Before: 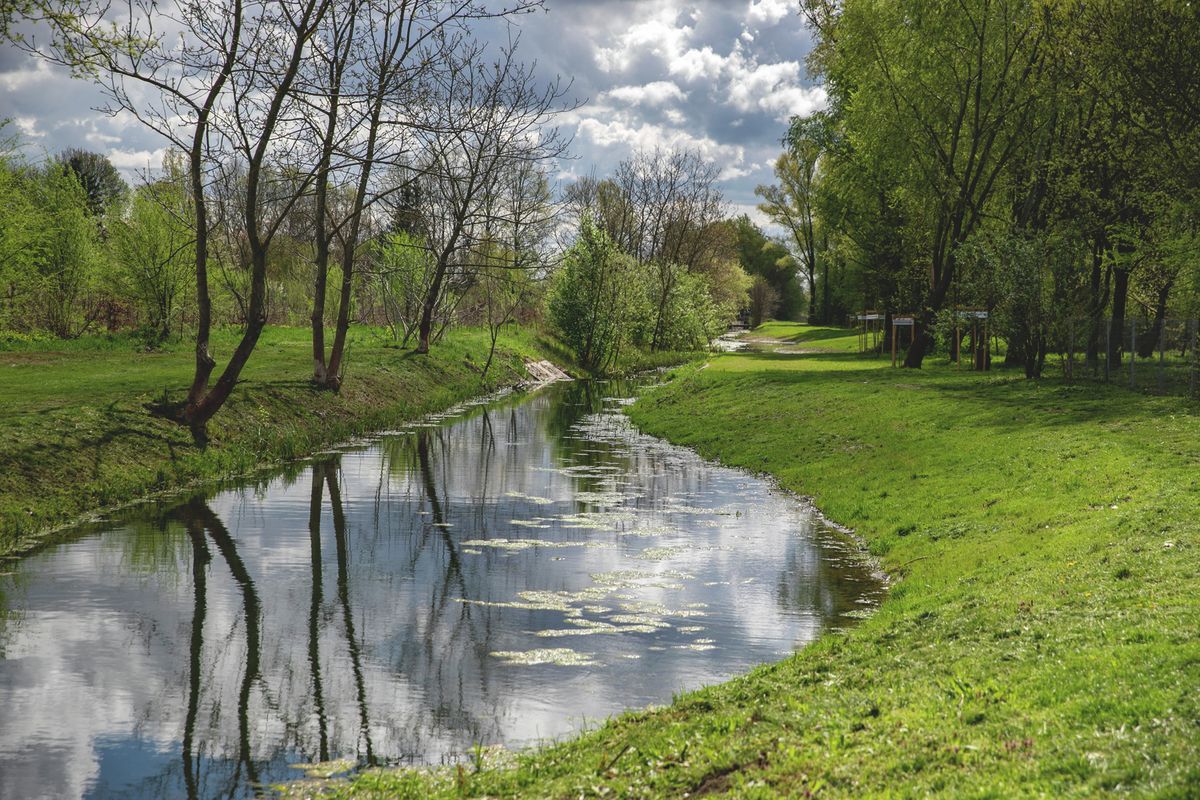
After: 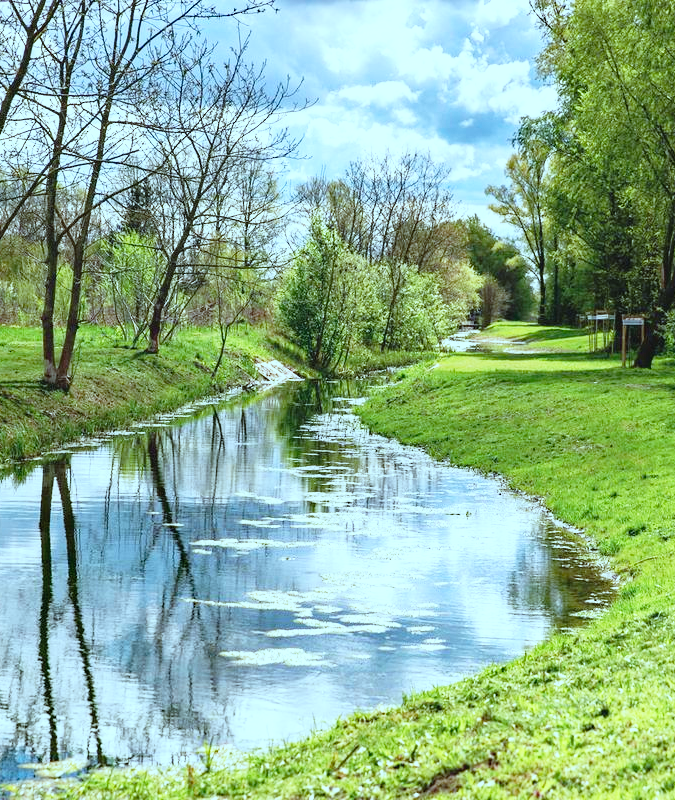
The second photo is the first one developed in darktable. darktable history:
color correction: highlights a* -11.71, highlights b* -15.58
crop and rotate: left 22.516%, right 21.234%
haze removal: compatibility mode true, adaptive false
base curve: curves: ch0 [(0, 0) (0.012, 0.01) (0.073, 0.168) (0.31, 0.711) (0.645, 0.957) (1, 1)], preserve colors none
